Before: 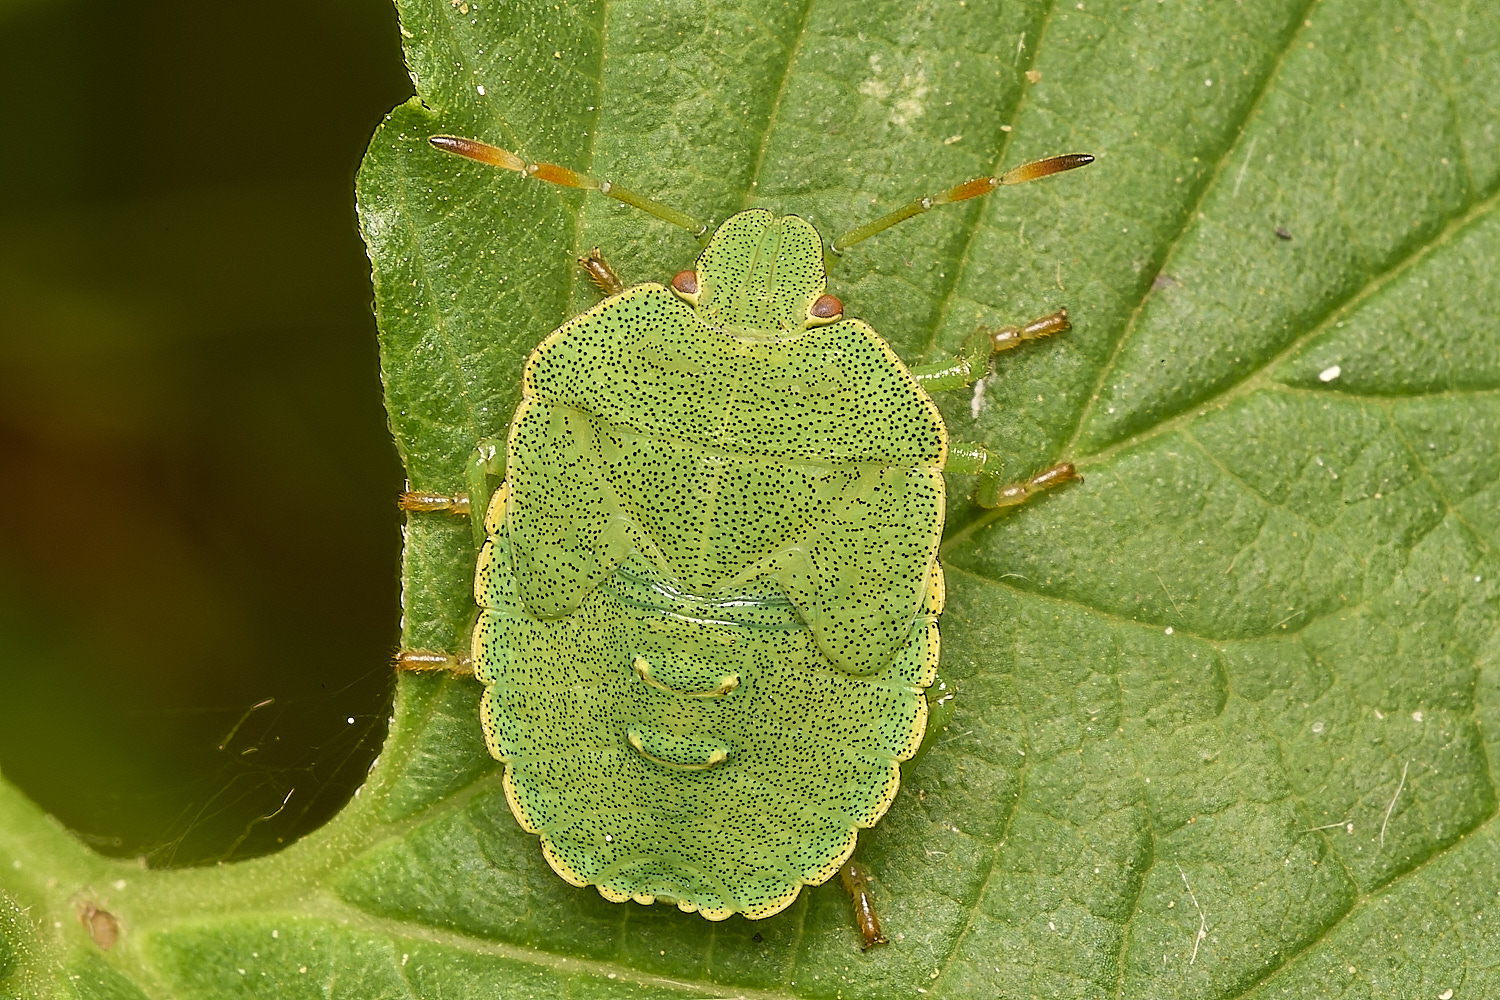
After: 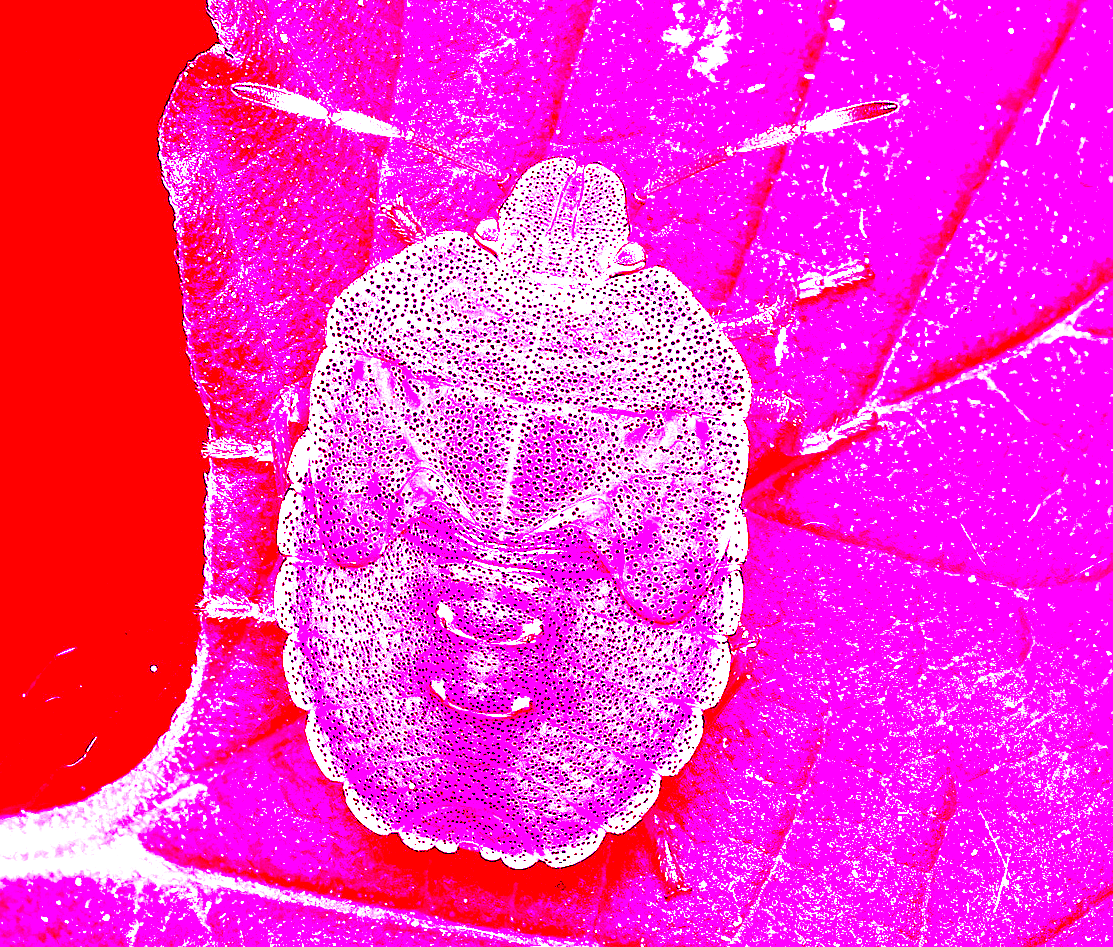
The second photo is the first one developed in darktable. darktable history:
contrast brightness saturation: contrast 0.23, brightness 0.1, saturation 0.29
crop and rotate: left 13.15%, top 5.251%, right 12.609%
color calibration: x 0.334, y 0.349, temperature 5426 K
white balance: red 8, blue 8
haze removal: compatibility mode true, adaptive false
sharpen: on, module defaults
exposure: black level correction 0.009, compensate highlight preservation false
